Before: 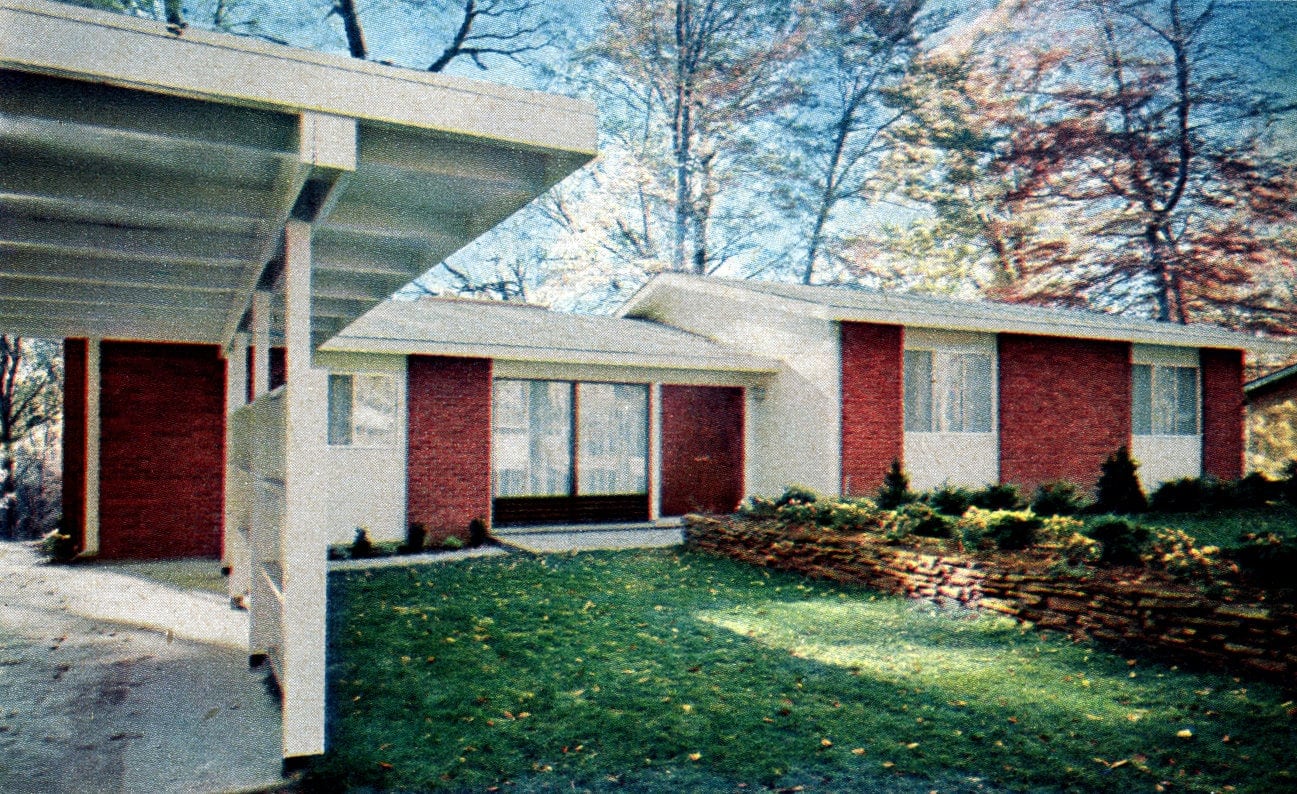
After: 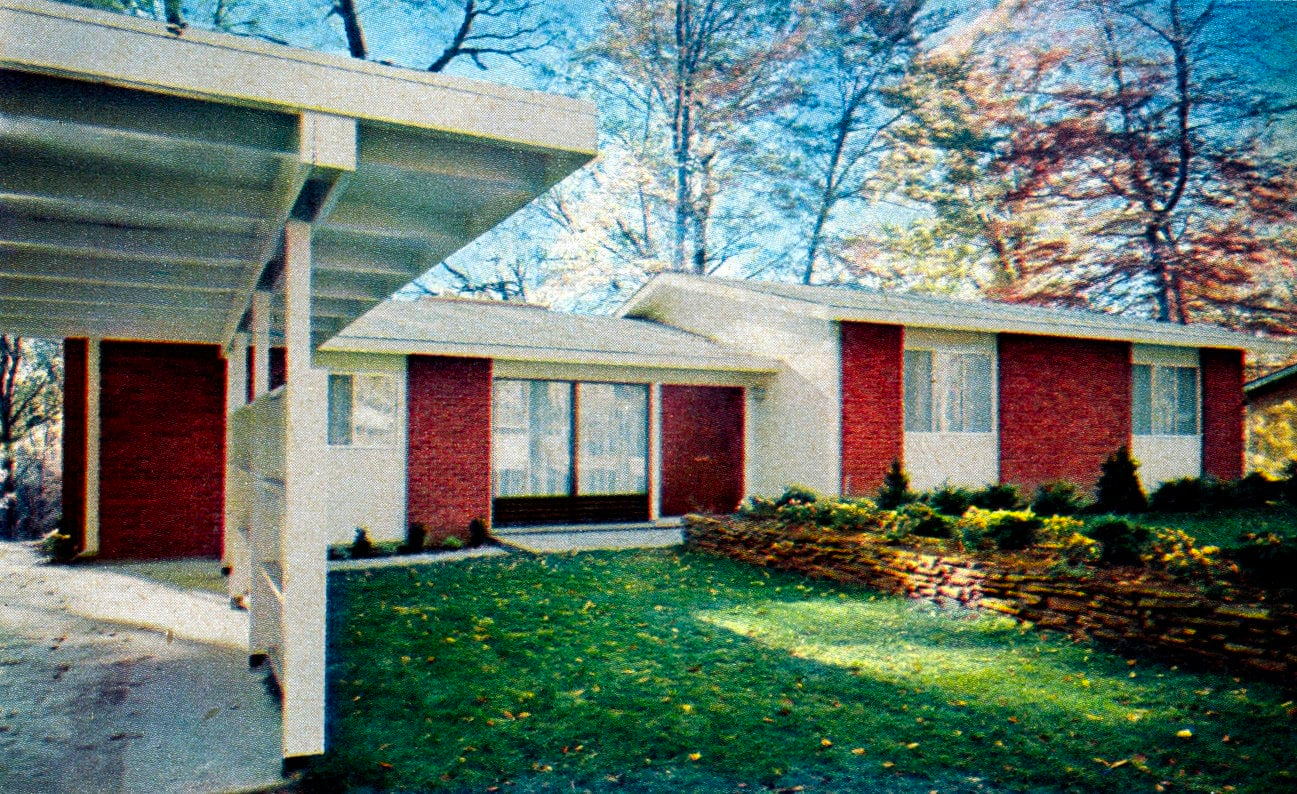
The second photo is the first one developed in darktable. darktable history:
color balance rgb: linear chroma grading › global chroma 8.843%, perceptual saturation grading › global saturation 25.883%, global vibrance 20%
